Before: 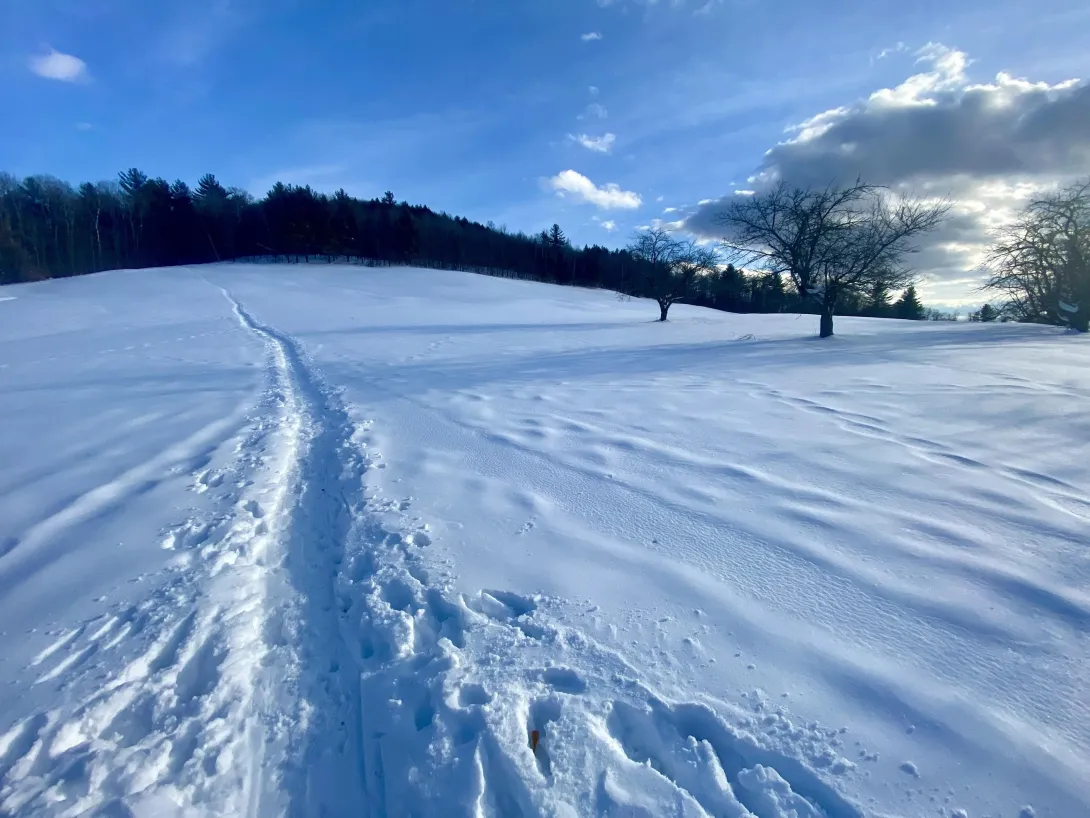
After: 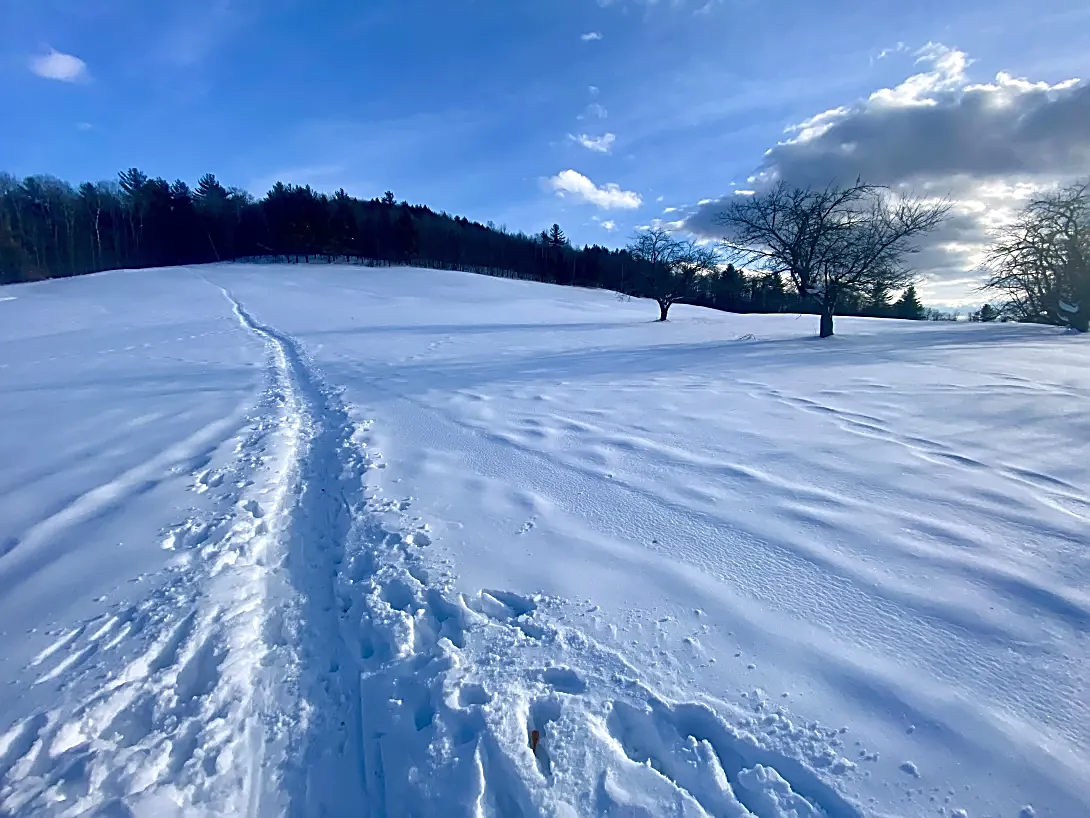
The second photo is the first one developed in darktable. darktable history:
white balance: red 1.009, blue 1.027
sharpen: amount 0.75
